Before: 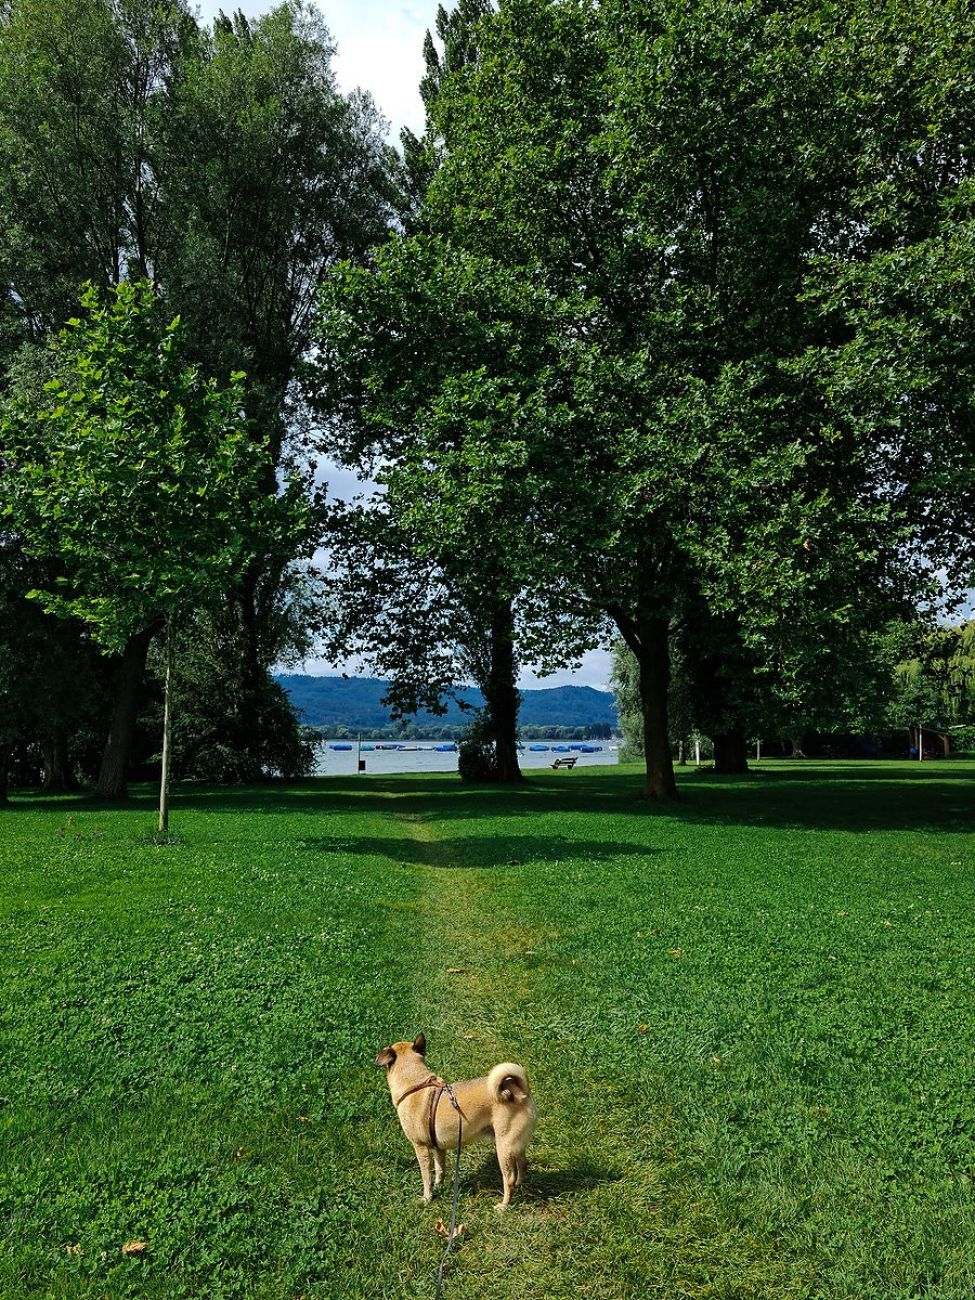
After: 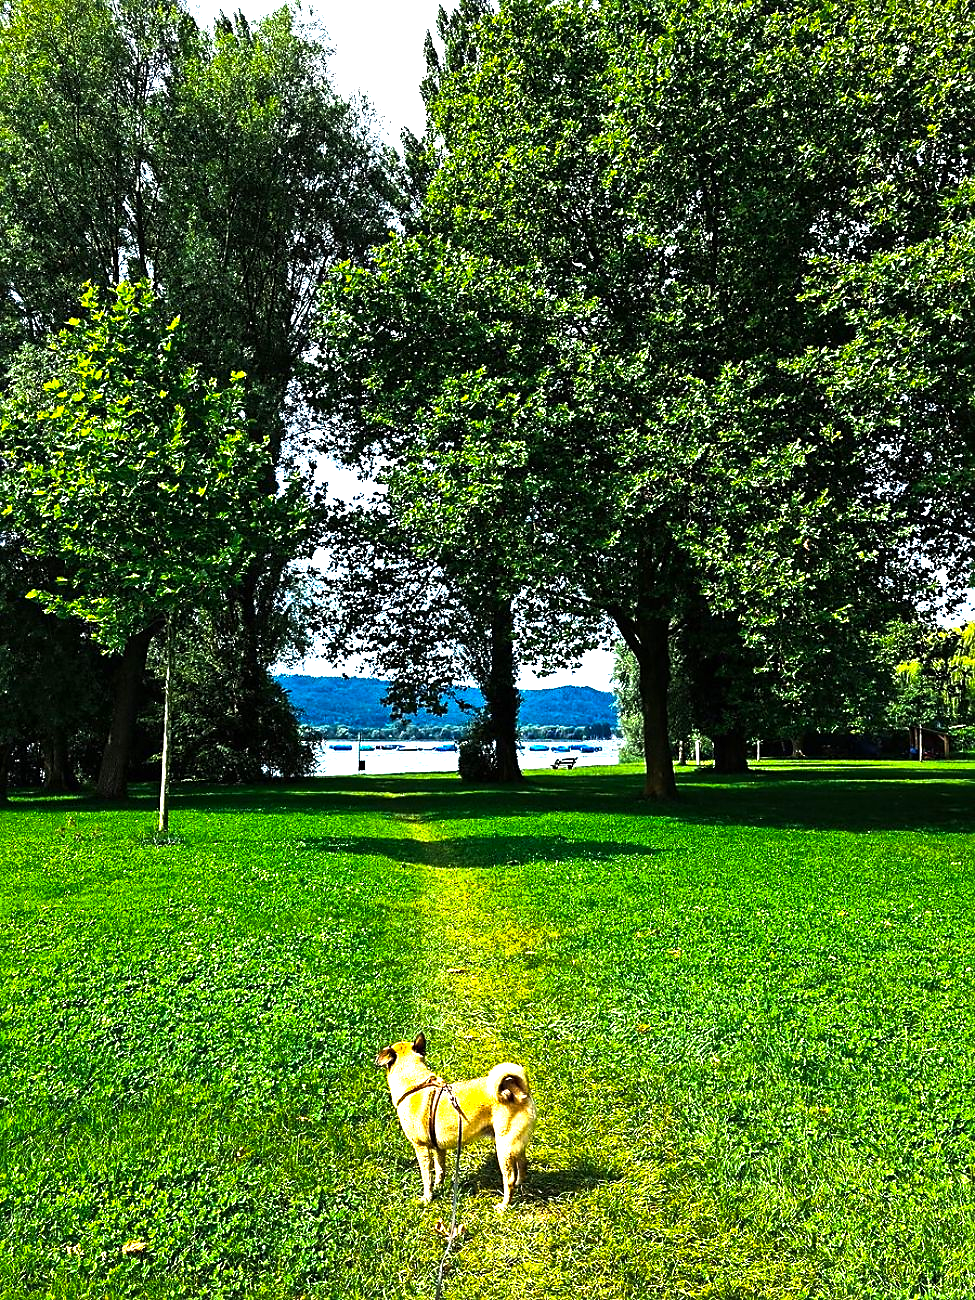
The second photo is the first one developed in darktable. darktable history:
color balance rgb: highlights gain › chroma 0.559%, highlights gain › hue 55.08°, linear chroma grading › global chroma 14.586%, perceptual saturation grading › global saturation 9.827%, perceptual brilliance grading › global brilliance 30.155%, perceptual brilliance grading › highlights 50.166%, perceptual brilliance grading › mid-tones 49.191%, perceptual brilliance grading › shadows -22.044%
sharpen: radius 1.883, amount 0.41, threshold 1.406
